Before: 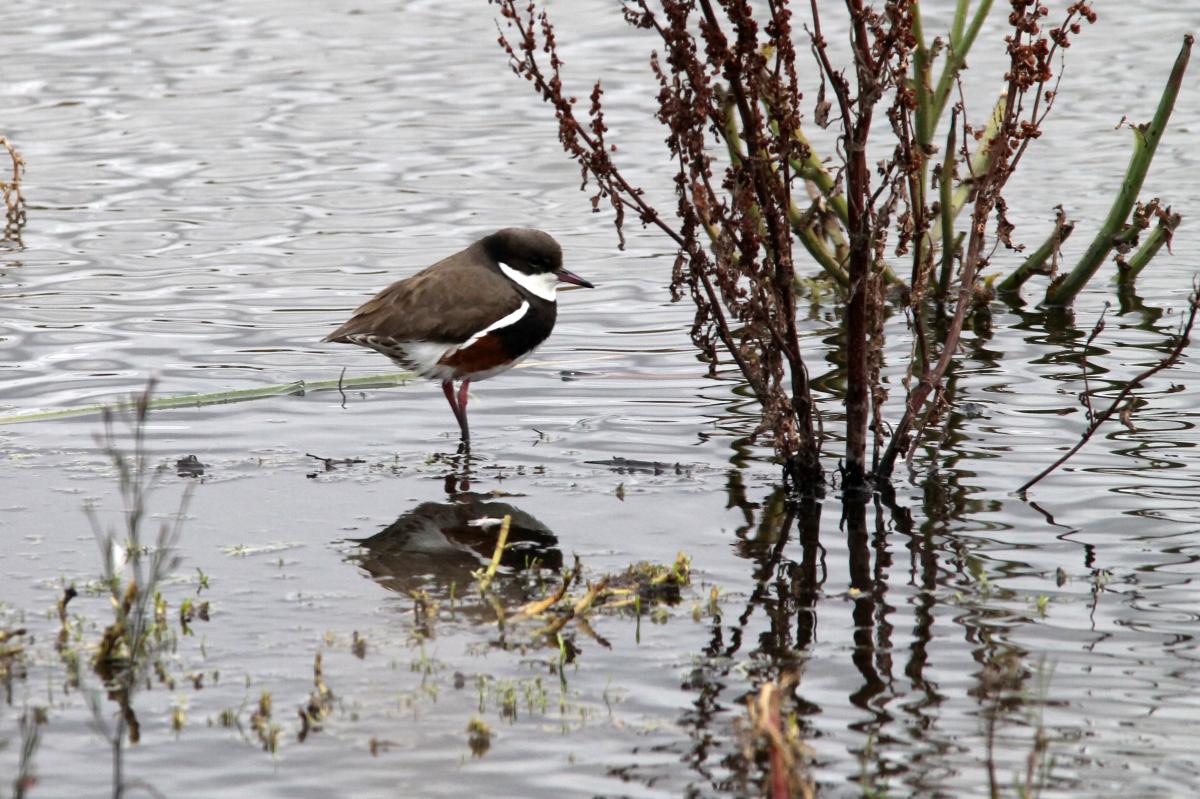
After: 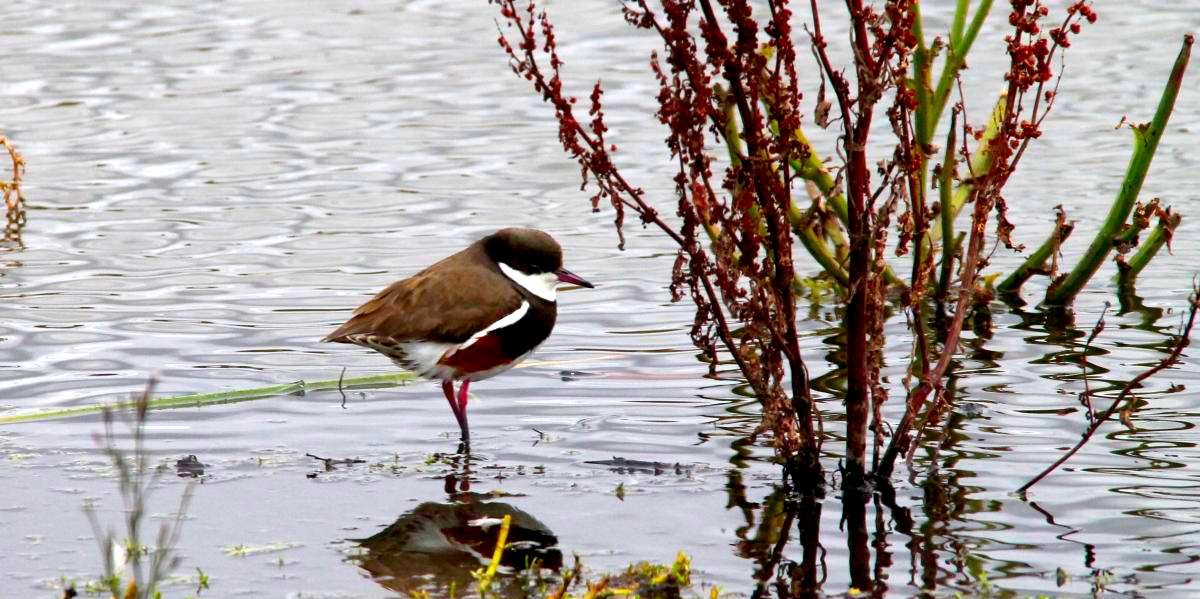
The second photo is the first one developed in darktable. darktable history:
exposure: black level correction 0.007, exposure 0.159 EV, compensate highlight preservation false
crop: bottom 24.964%
color correction: highlights b* -0.053, saturation 2.16
